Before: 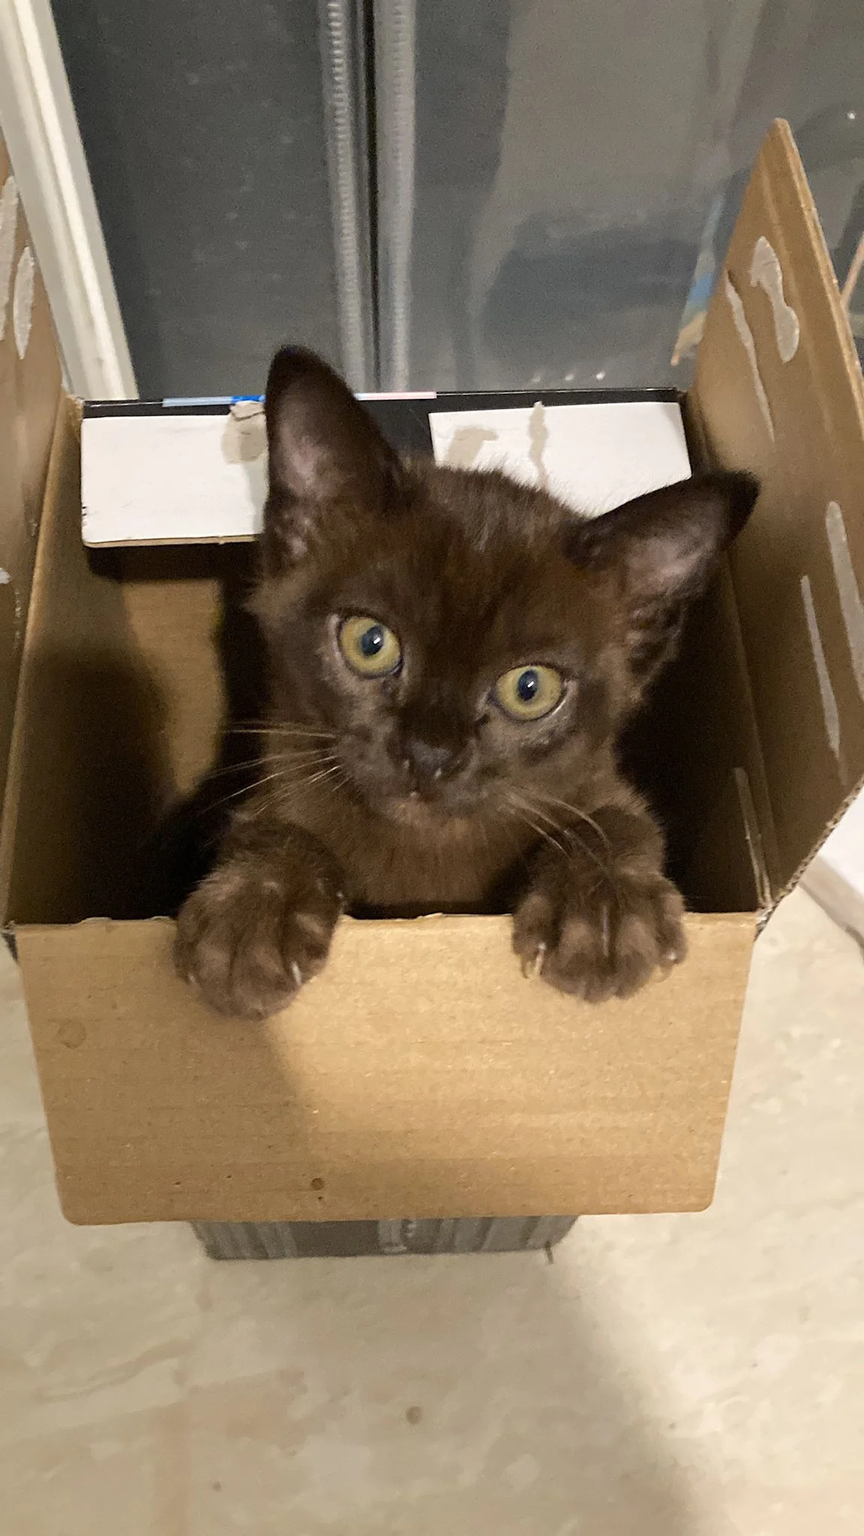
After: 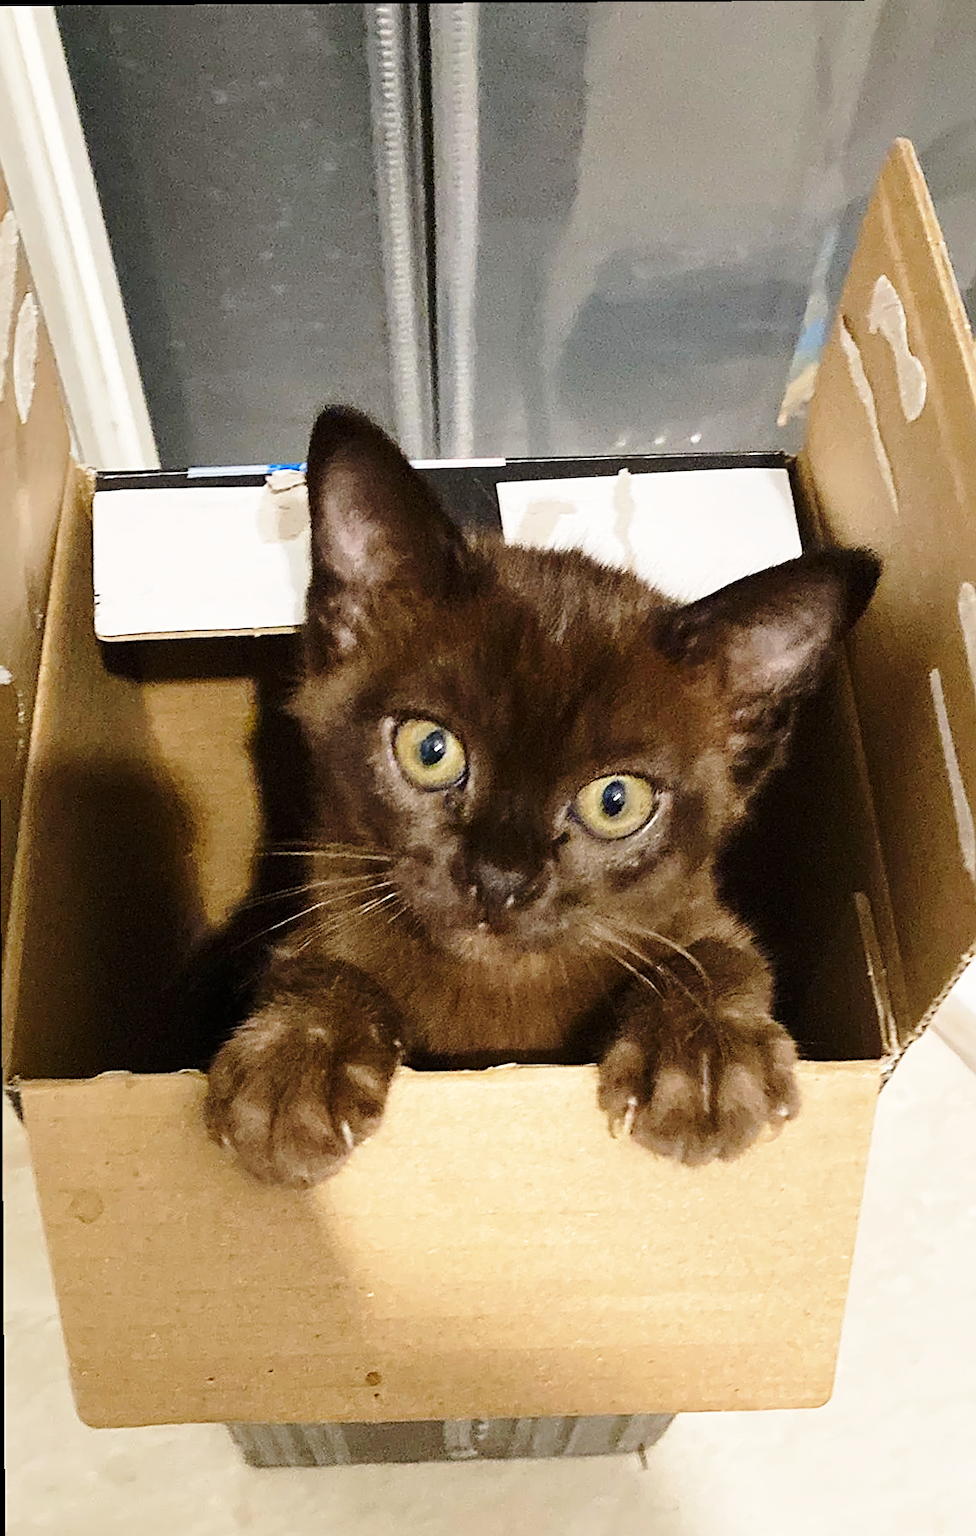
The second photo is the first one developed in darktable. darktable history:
crop and rotate: angle 0.373°, left 0.422%, right 3.348%, bottom 14.132%
sharpen: on, module defaults
base curve: curves: ch0 [(0, 0) (0.028, 0.03) (0.121, 0.232) (0.46, 0.748) (0.859, 0.968) (1, 1)], preserve colors none
